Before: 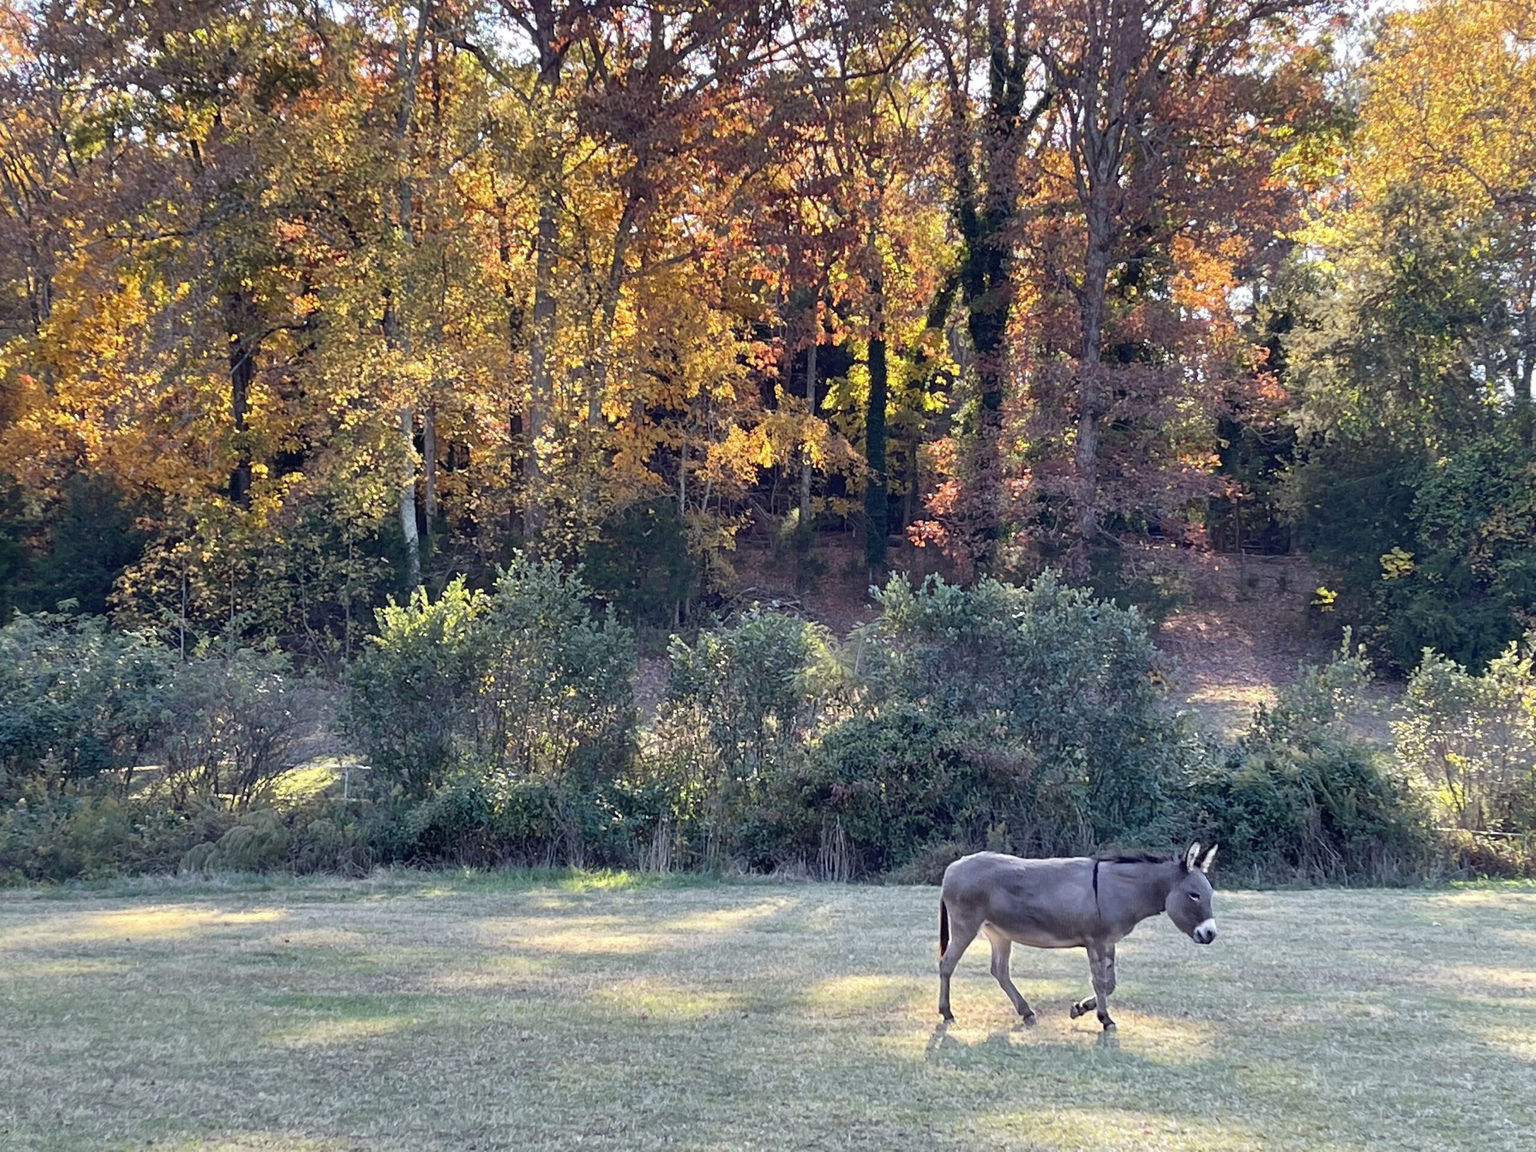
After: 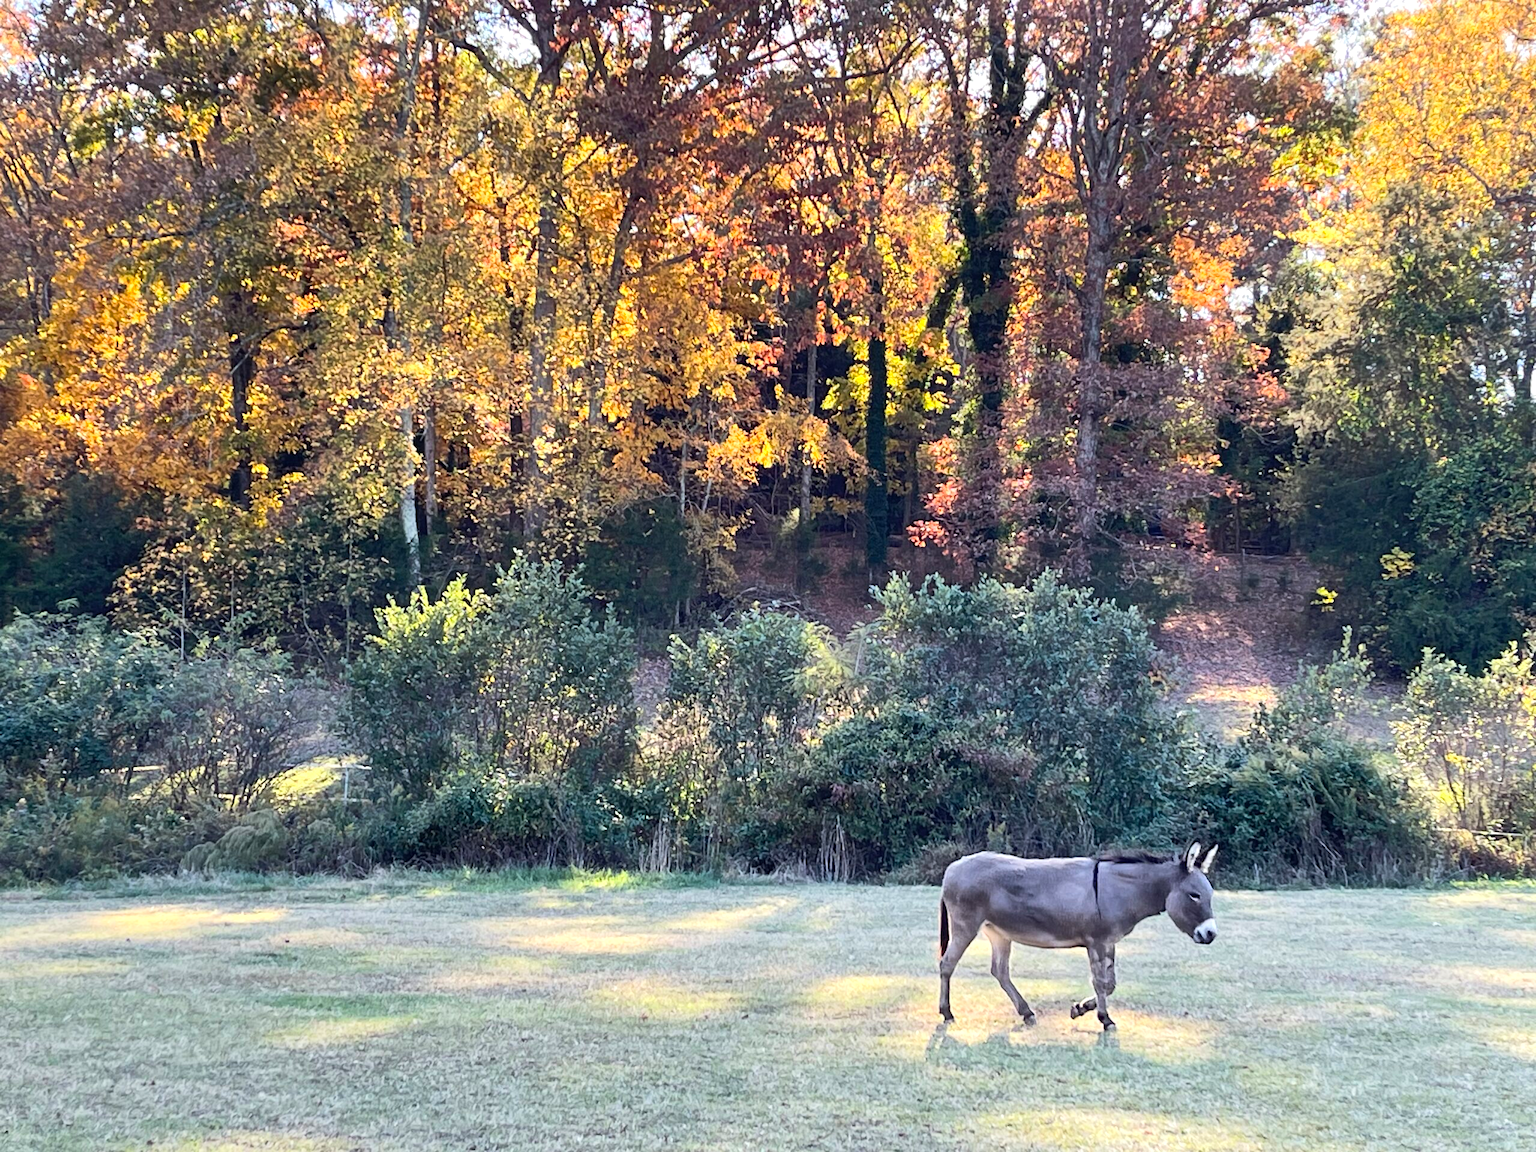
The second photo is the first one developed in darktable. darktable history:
tone equalizer: -8 EV 0.03 EV, -7 EV -0.025 EV, -6 EV 0.043 EV, -5 EV 0.043 EV, -4 EV 0.301 EV, -3 EV 0.624 EV, -2 EV 0.558 EV, -1 EV 0.179 EV, +0 EV 0.024 EV, edges refinement/feathering 500, mask exposure compensation -1.57 EV, preserve details no
